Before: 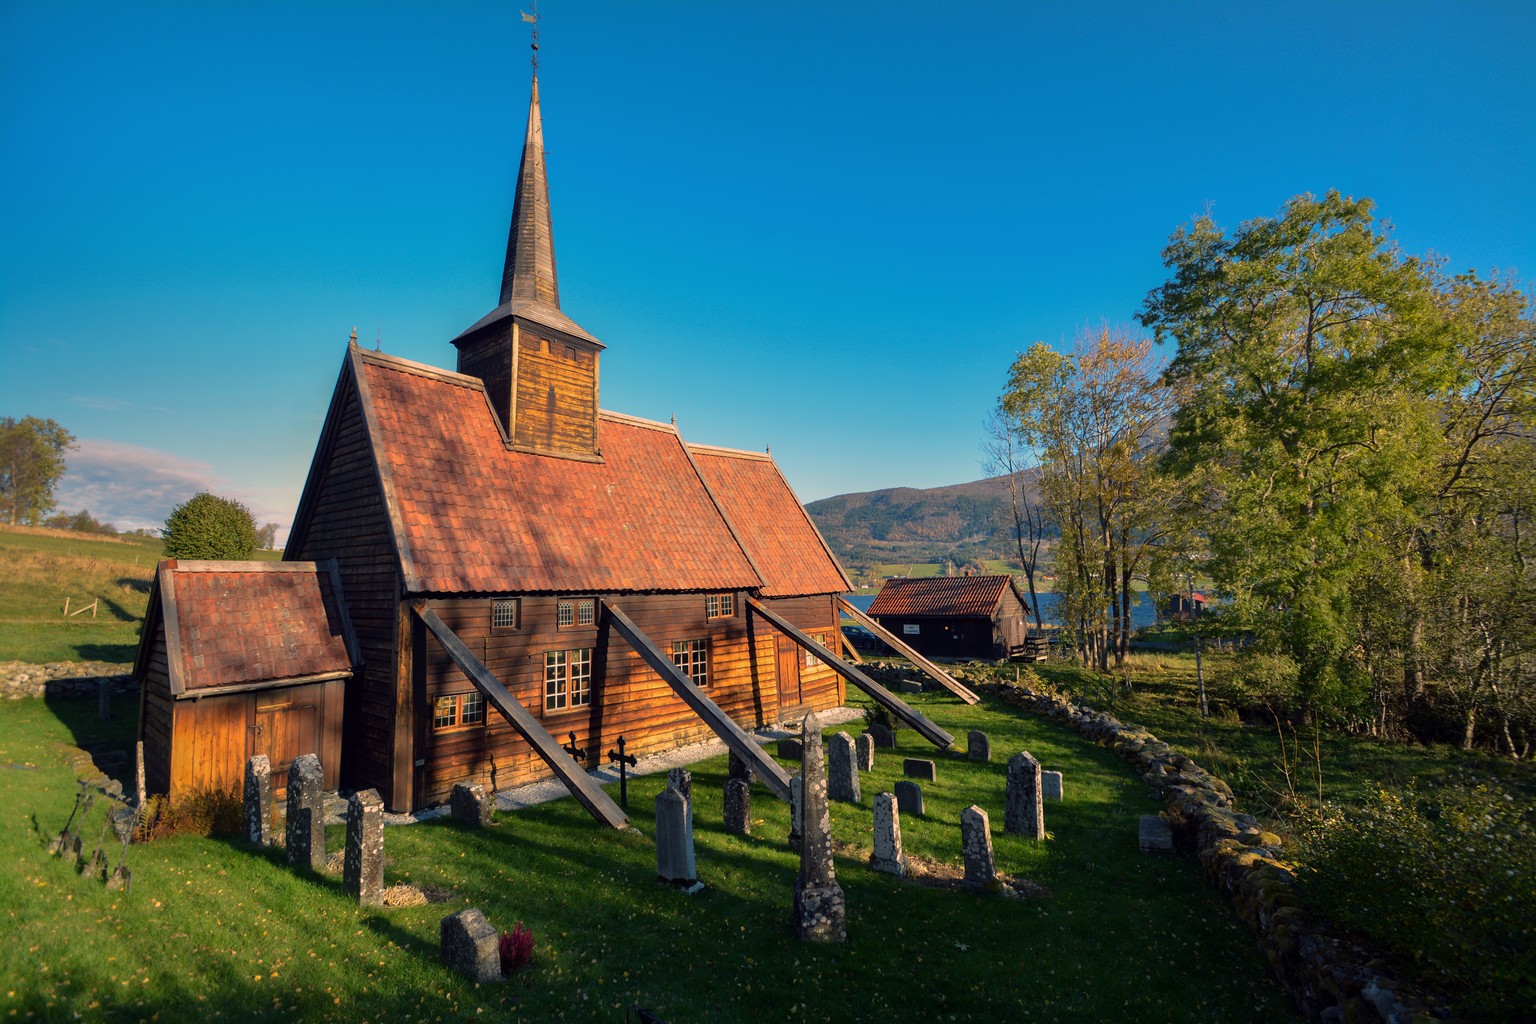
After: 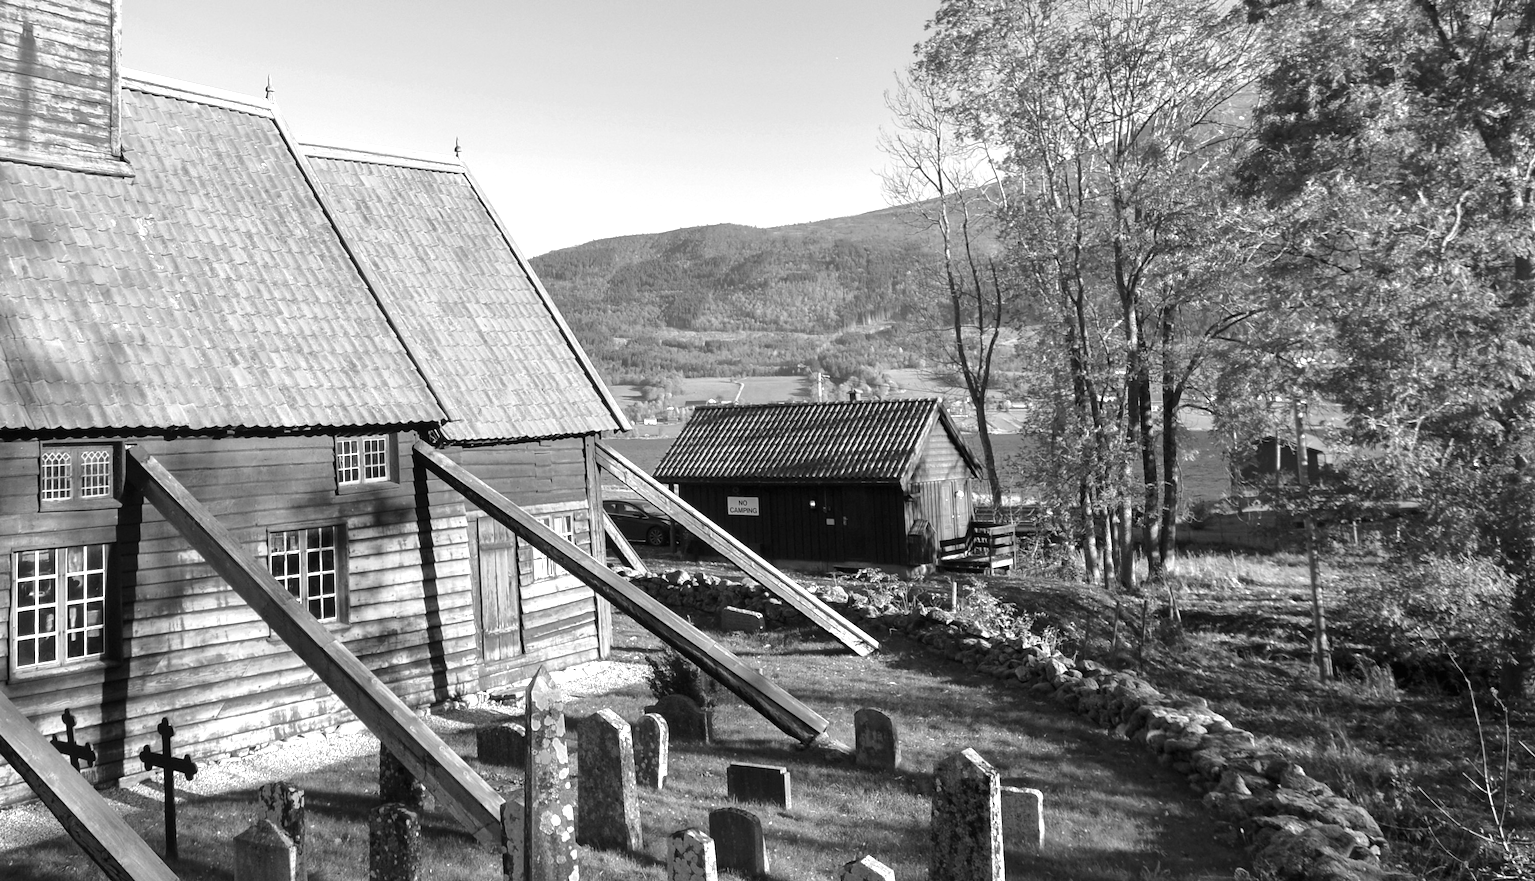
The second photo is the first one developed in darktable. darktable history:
monochrome: a 16.01, b -2.65, highlights 0.52
crop: left 35.03%, top 36.625%, right 14.663%, bottom 20.057%
exposure: black level correction 0, exposure 1.1 EV, compensate exposure bias true, compensate highlight preservation false
